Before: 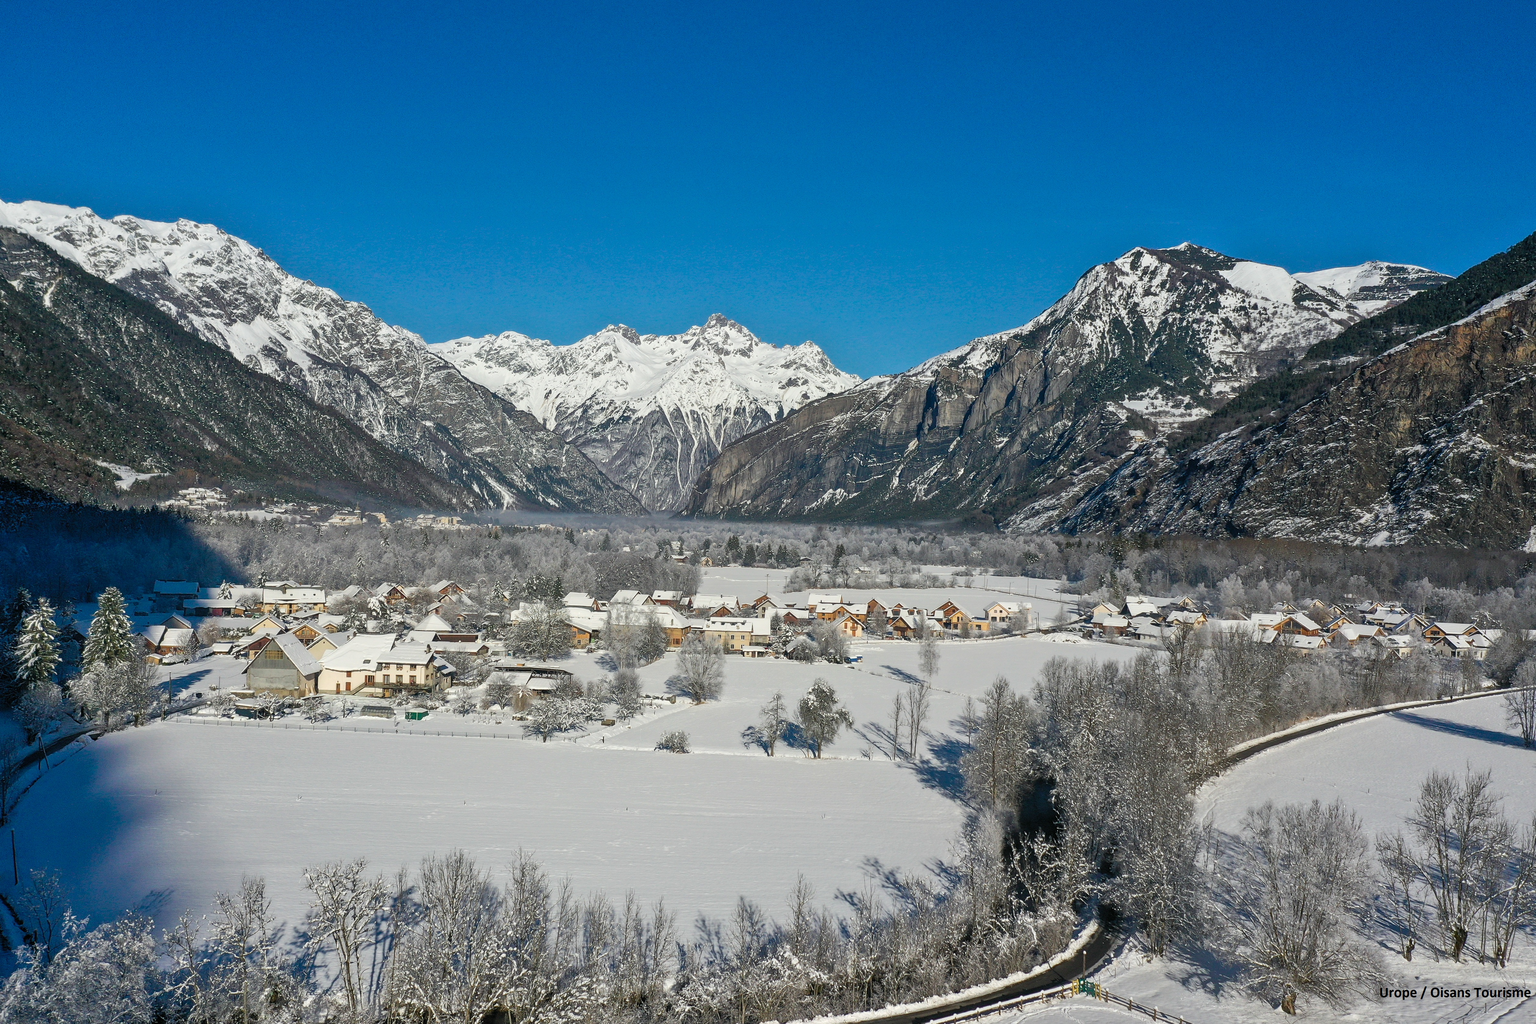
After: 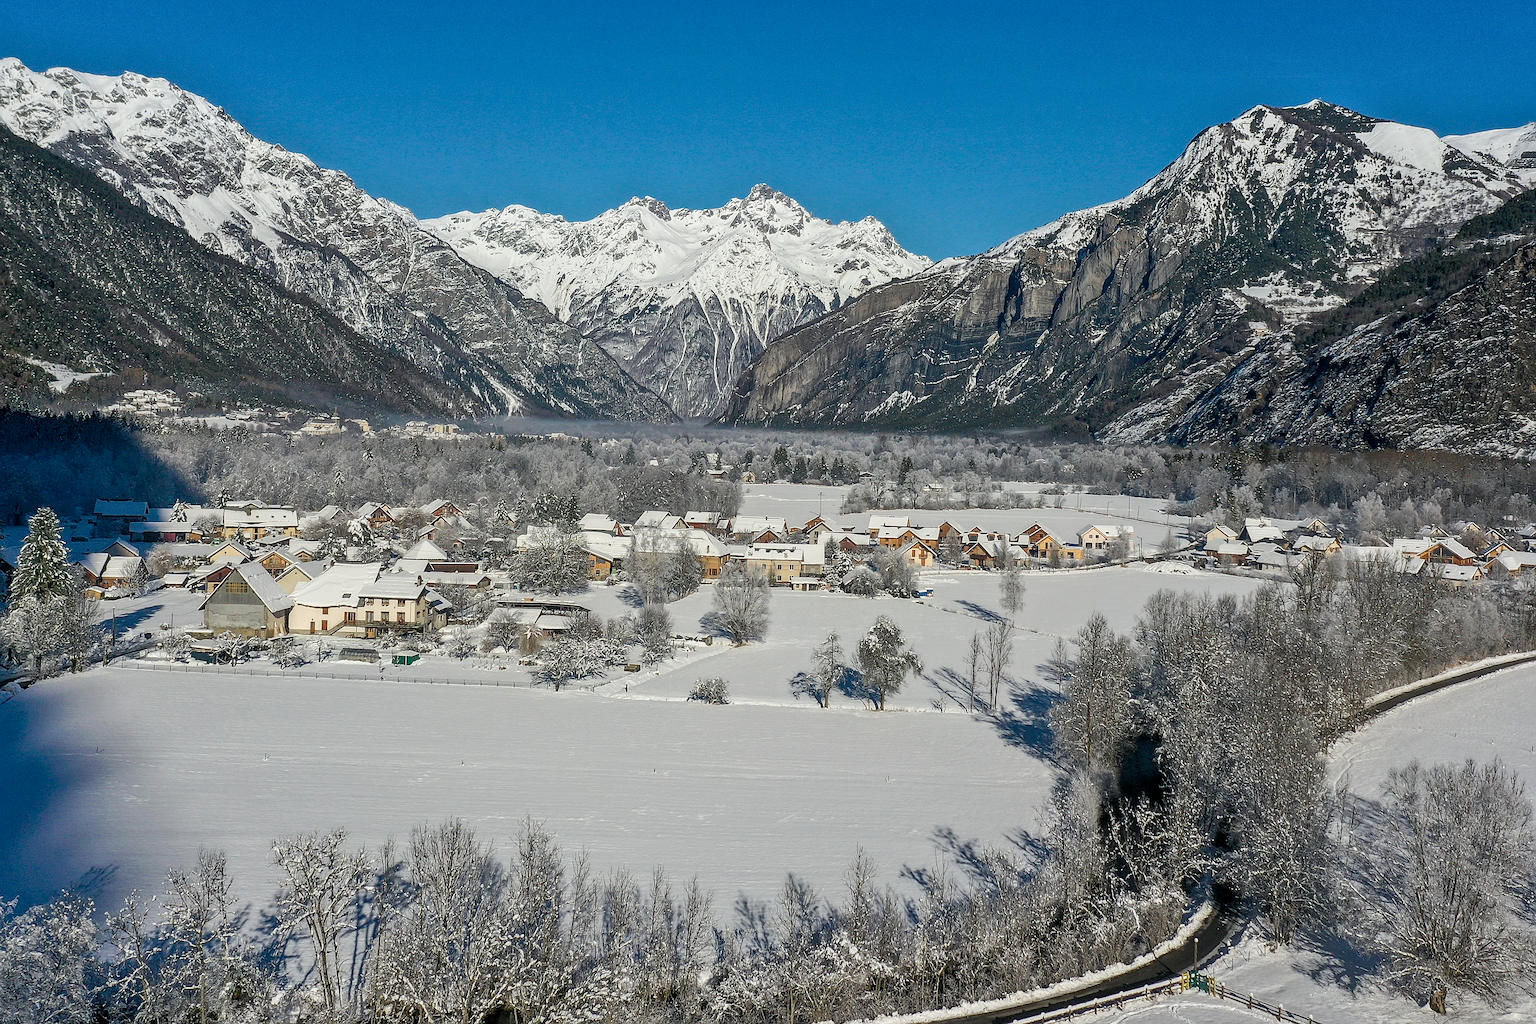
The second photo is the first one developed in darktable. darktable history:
exposure: black level correction 0.001, exposure -0.125 EV, compensate exposure bias true, compensate highlight preservation false
crop and rotate: left 4.842%, top 15.51%, right 10.668%
local contrast: on, module defaults
sharpen: on, module defaults
